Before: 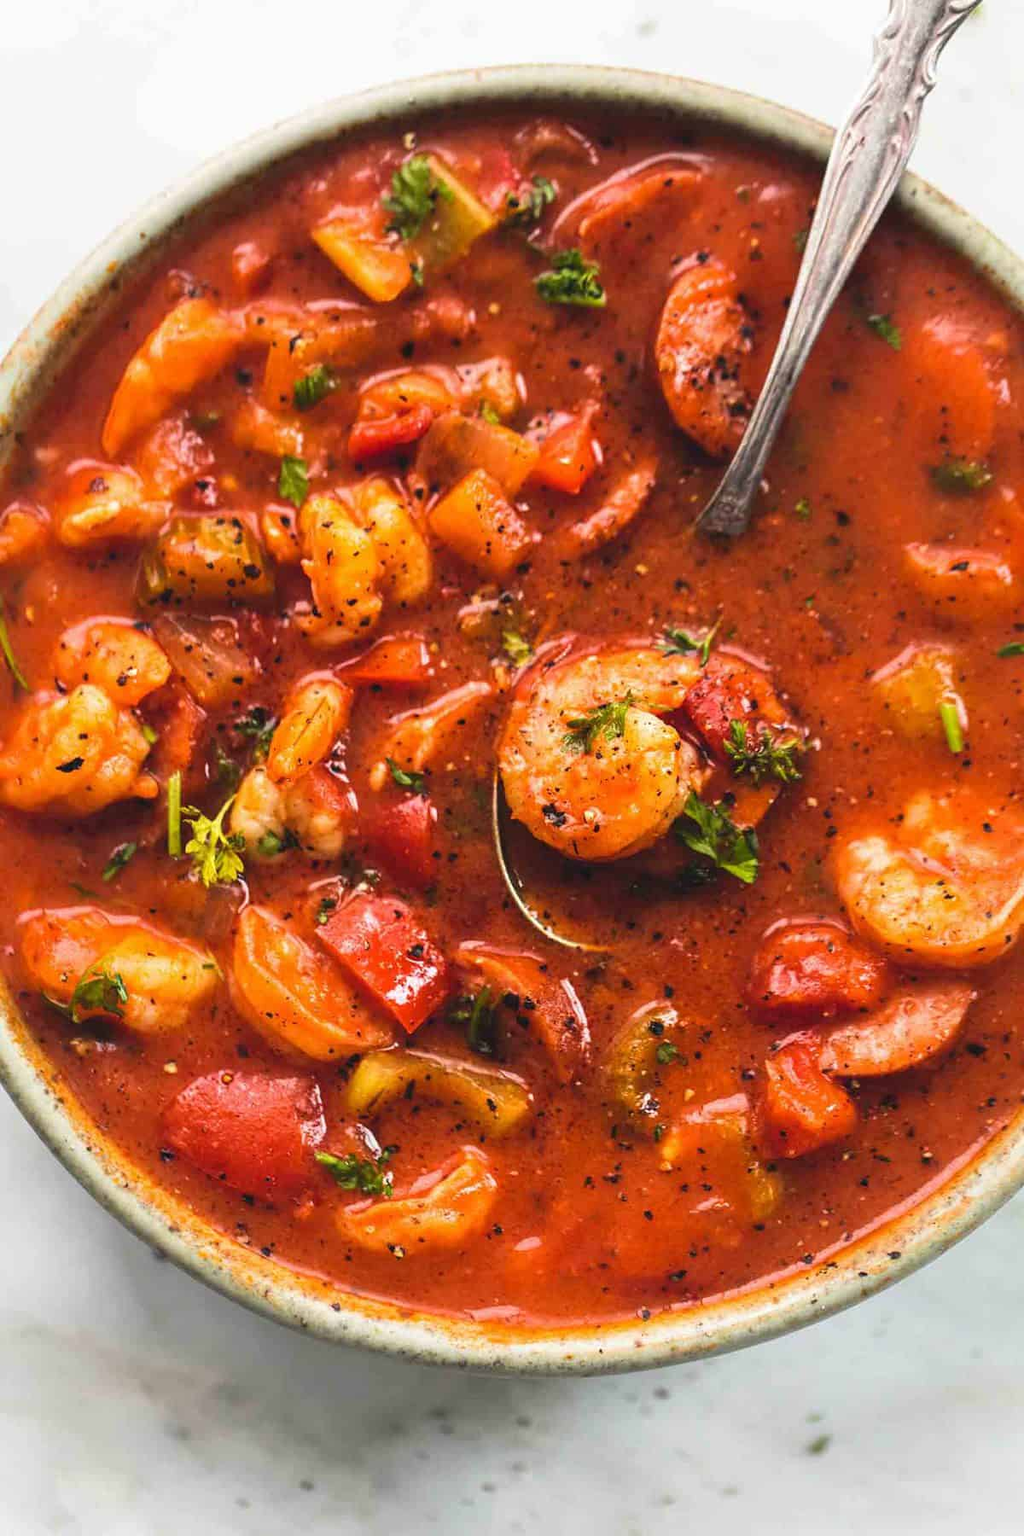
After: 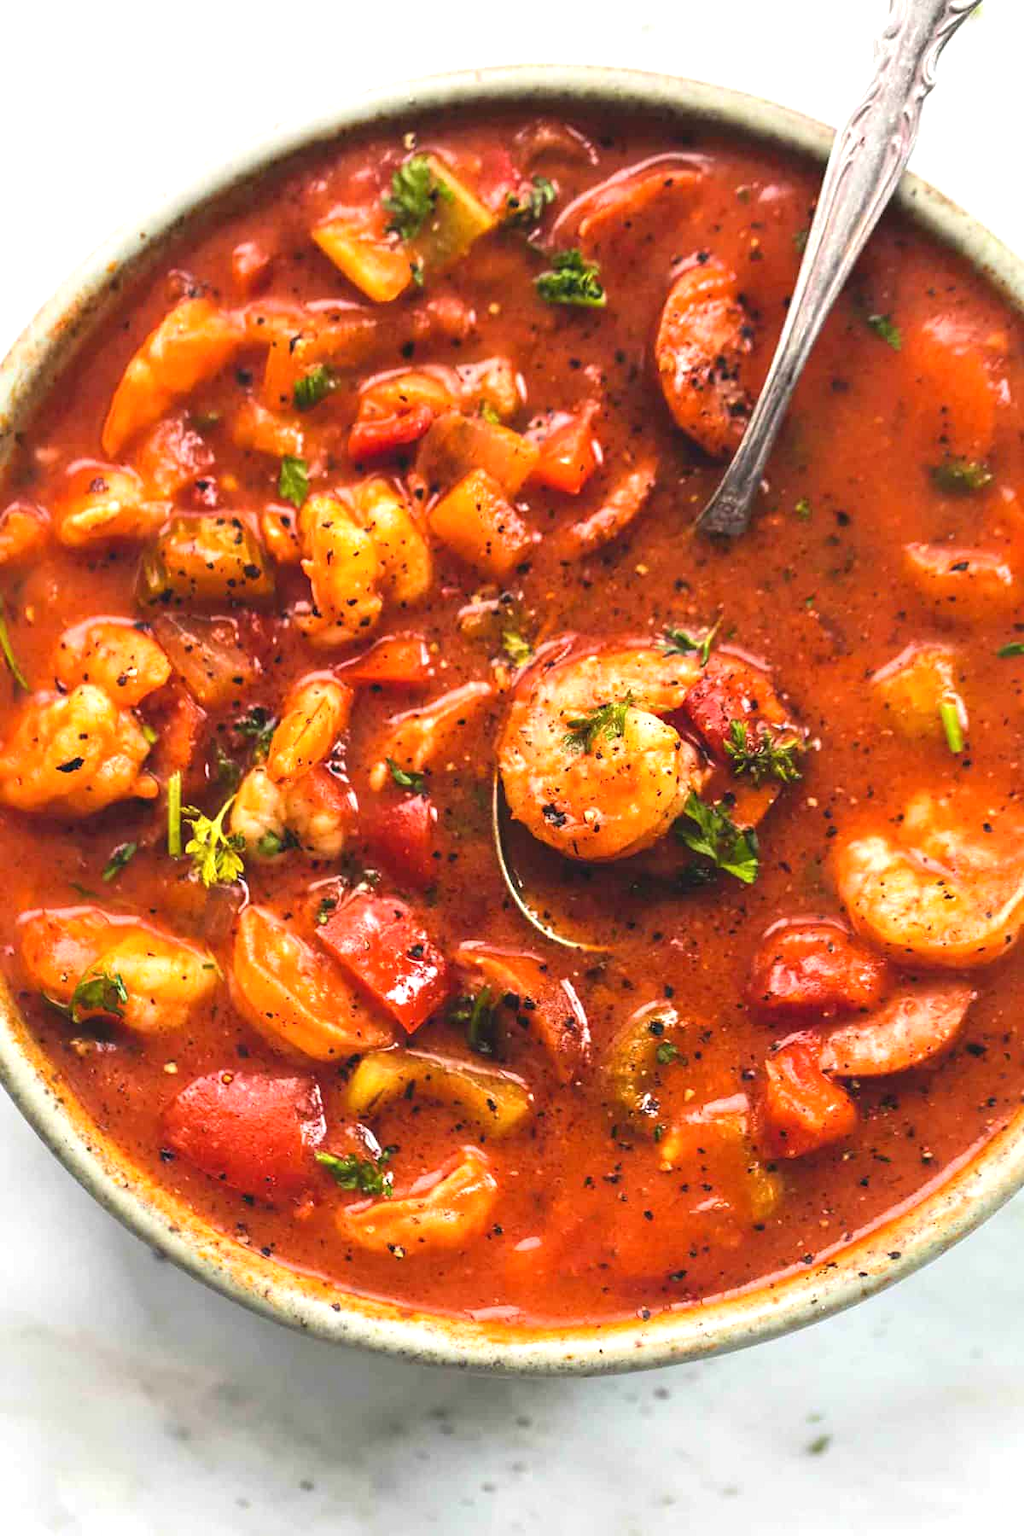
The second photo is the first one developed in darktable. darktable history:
tone equalizer: -8 EV -0.381 EV, -7 EV -0.424 EV, -6 EV -0.353 EV, -5 EV -0.249 EV, -3 EV 0.248 EV, -2 EV 0.356 EV, -1 EV 0.415 EV, +0 EV 0.393 EV, smoothing diameter 24.81%, edges refinement/feathering 9.57, preserve details guided filter
